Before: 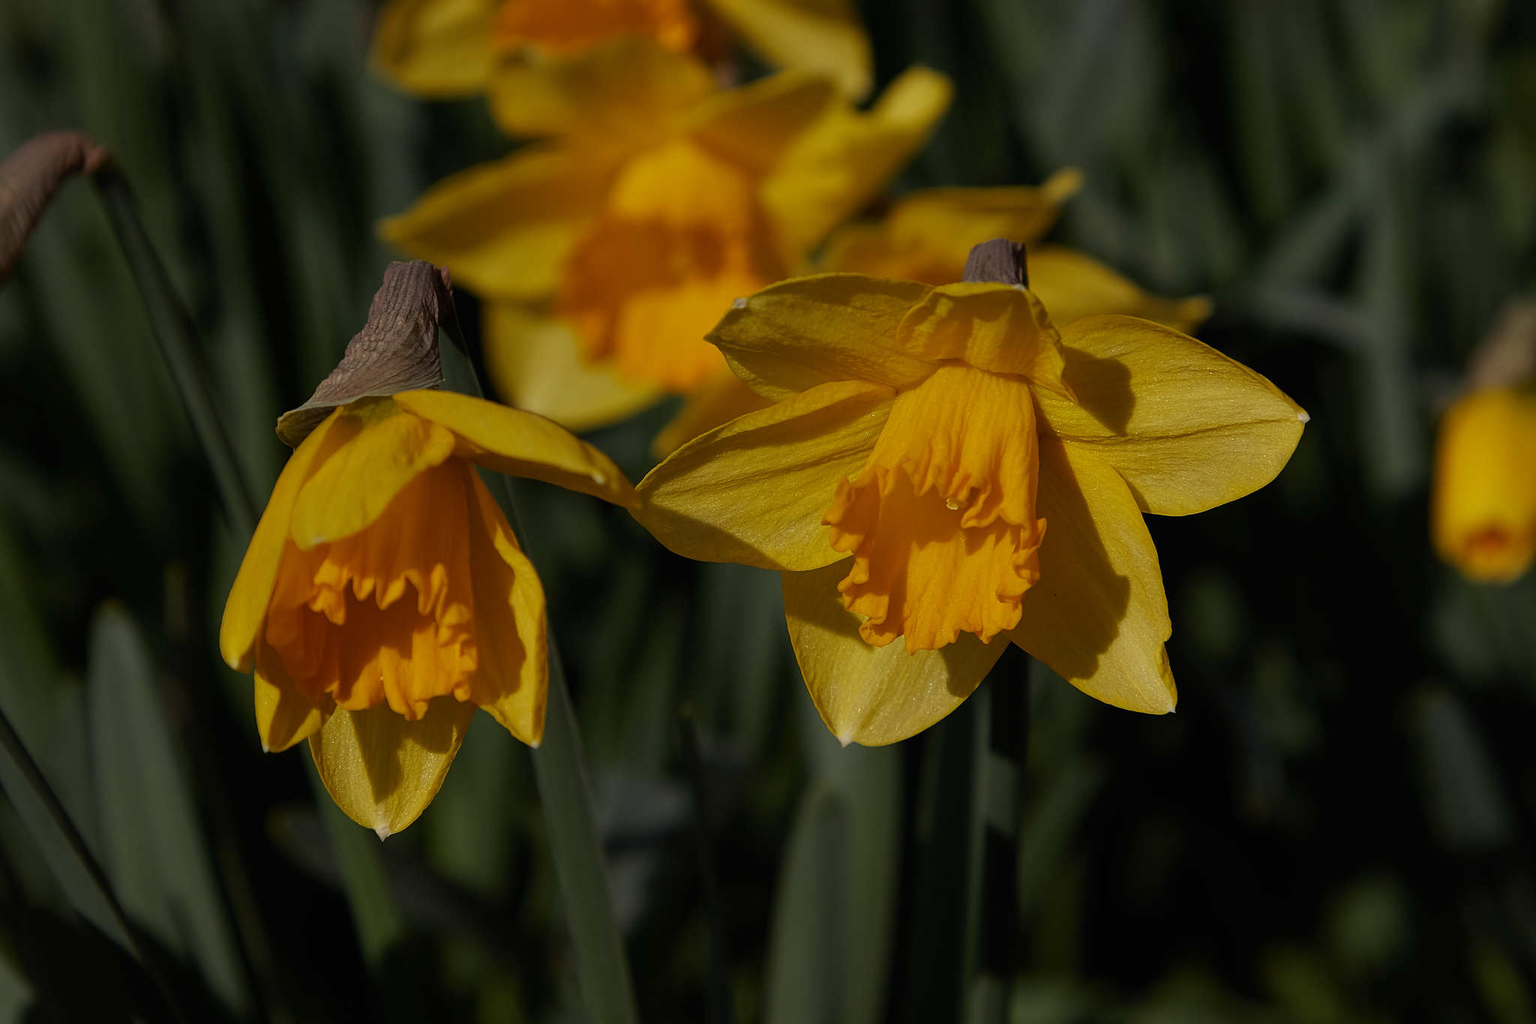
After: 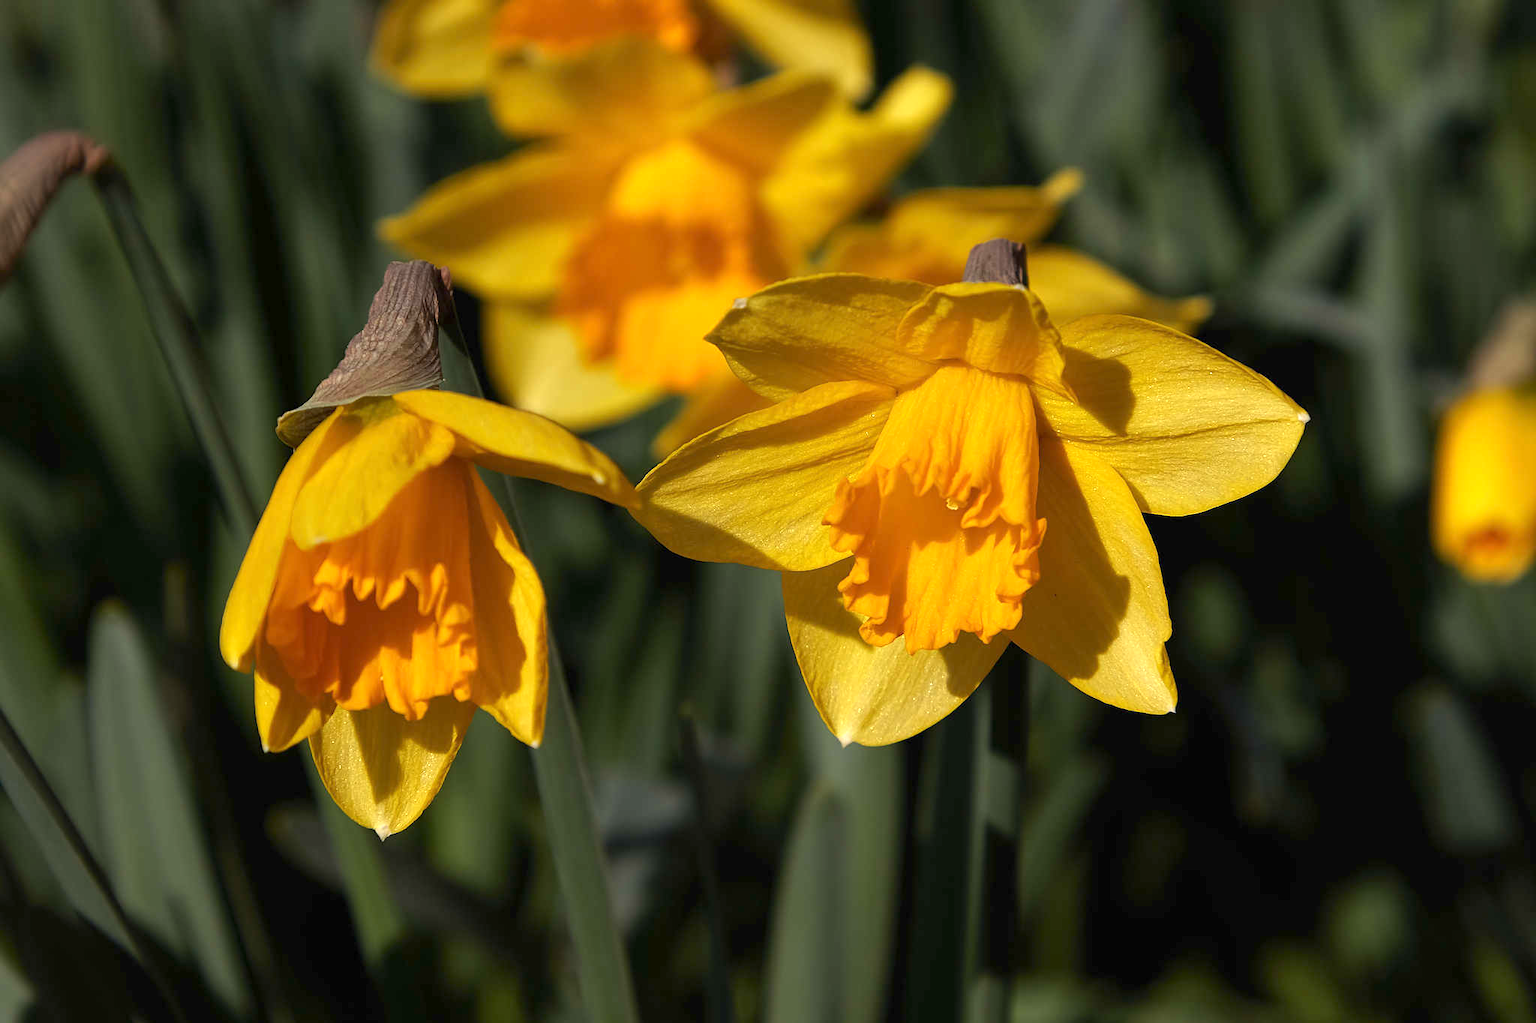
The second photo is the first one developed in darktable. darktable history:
exposure: exposure 1.231 EV, compensate exposure bias true, compensate highlight preservation false
